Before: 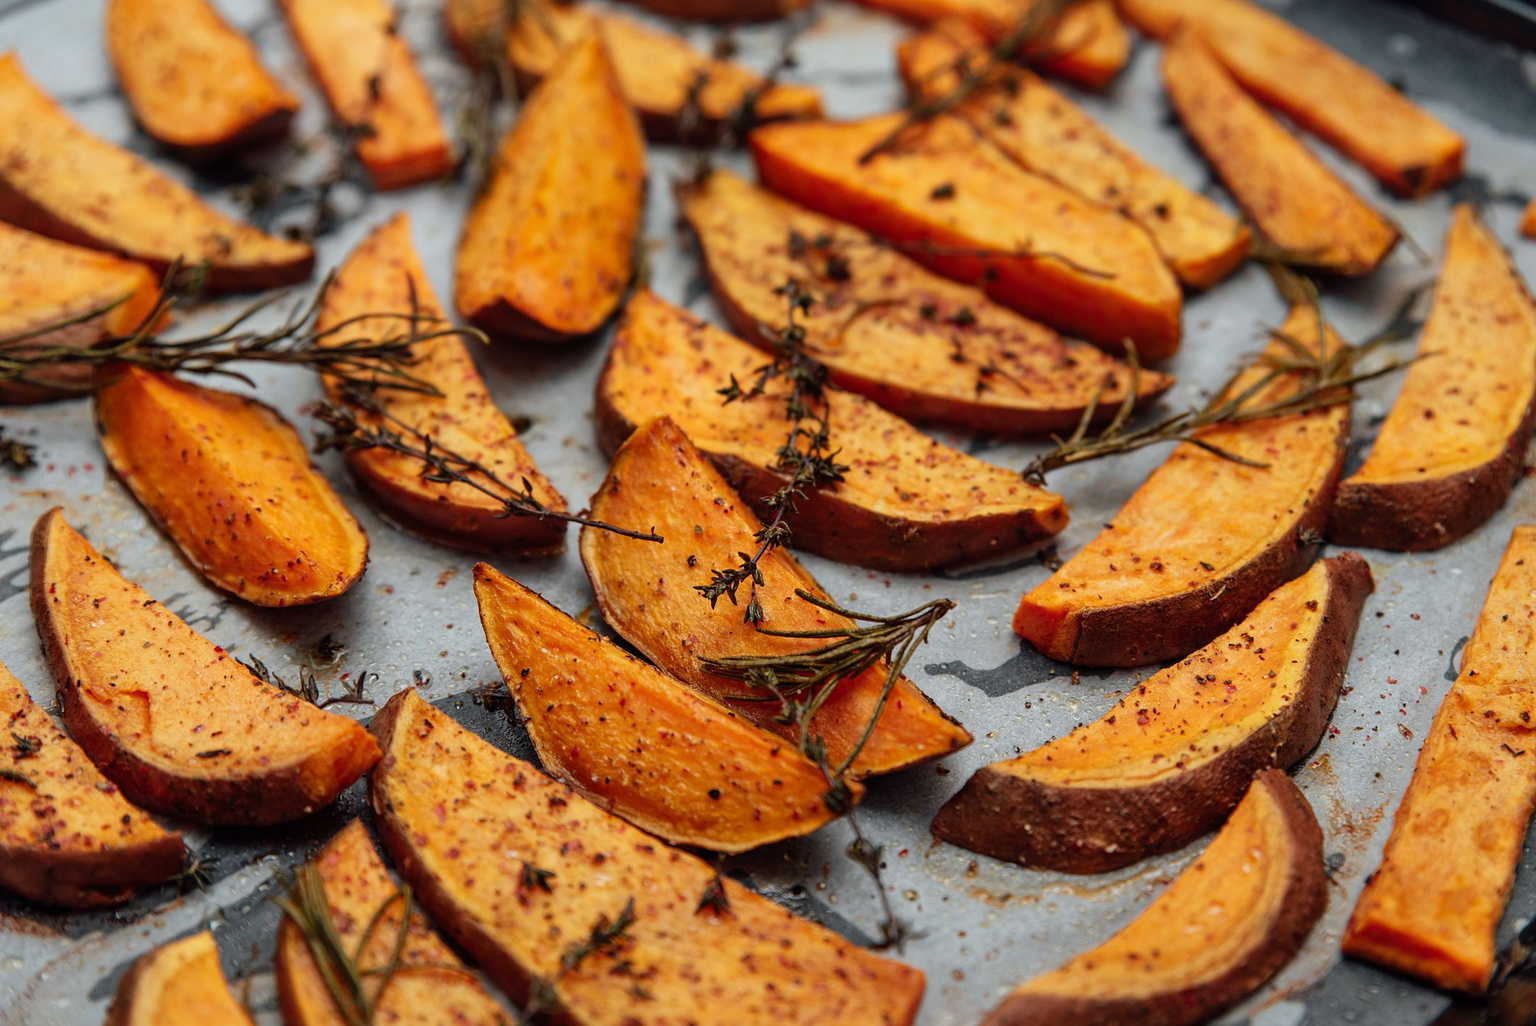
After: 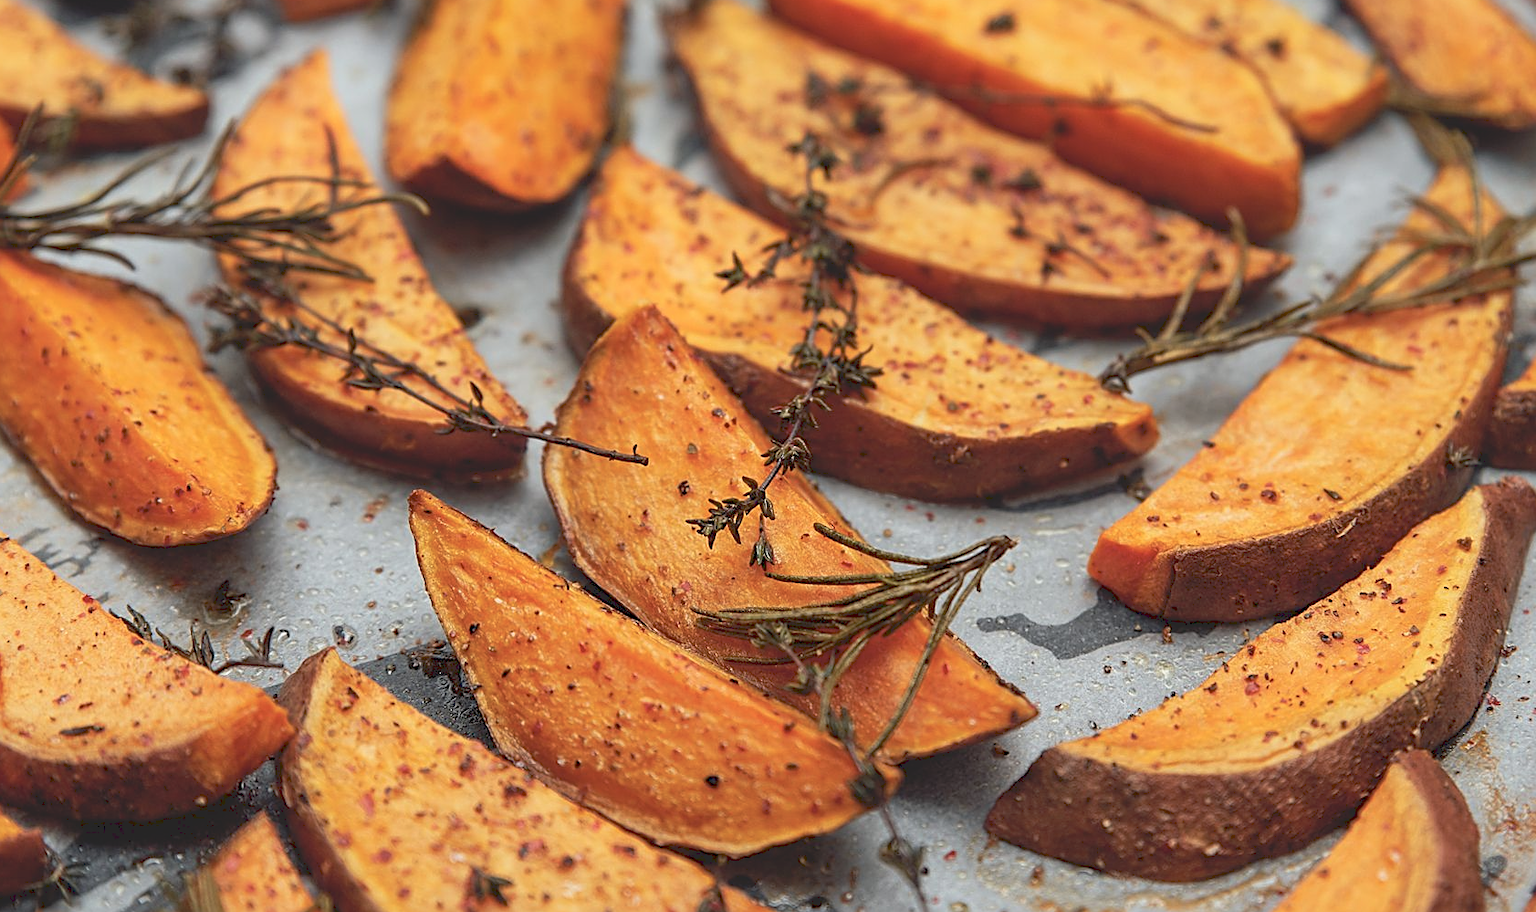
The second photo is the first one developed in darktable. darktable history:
sharpen: on, module defaults
tone curve: curves: ch0 [(0, 0) (0.003, 0.144) (0.011, 0.149) (0.025, 0.159) (0.044, 0.183) (0.069, 0.207) (0.1, 0.236) (0.136, 0.269) (0.177, 0.303) (0.224, 0.339) (0.277, 0.38) (0.335, 0.428) (0.399, 0.478) (0.468, 0.539) (0.543, 0.604) (0.623, 0.679) (0.709, 0.755) (0.801, 0.836) (0.898, 0.918) (1, 1)], preserve colors none
crop: left 9.712%, top 16.928%, right 10.845%, bottom 12.332%
